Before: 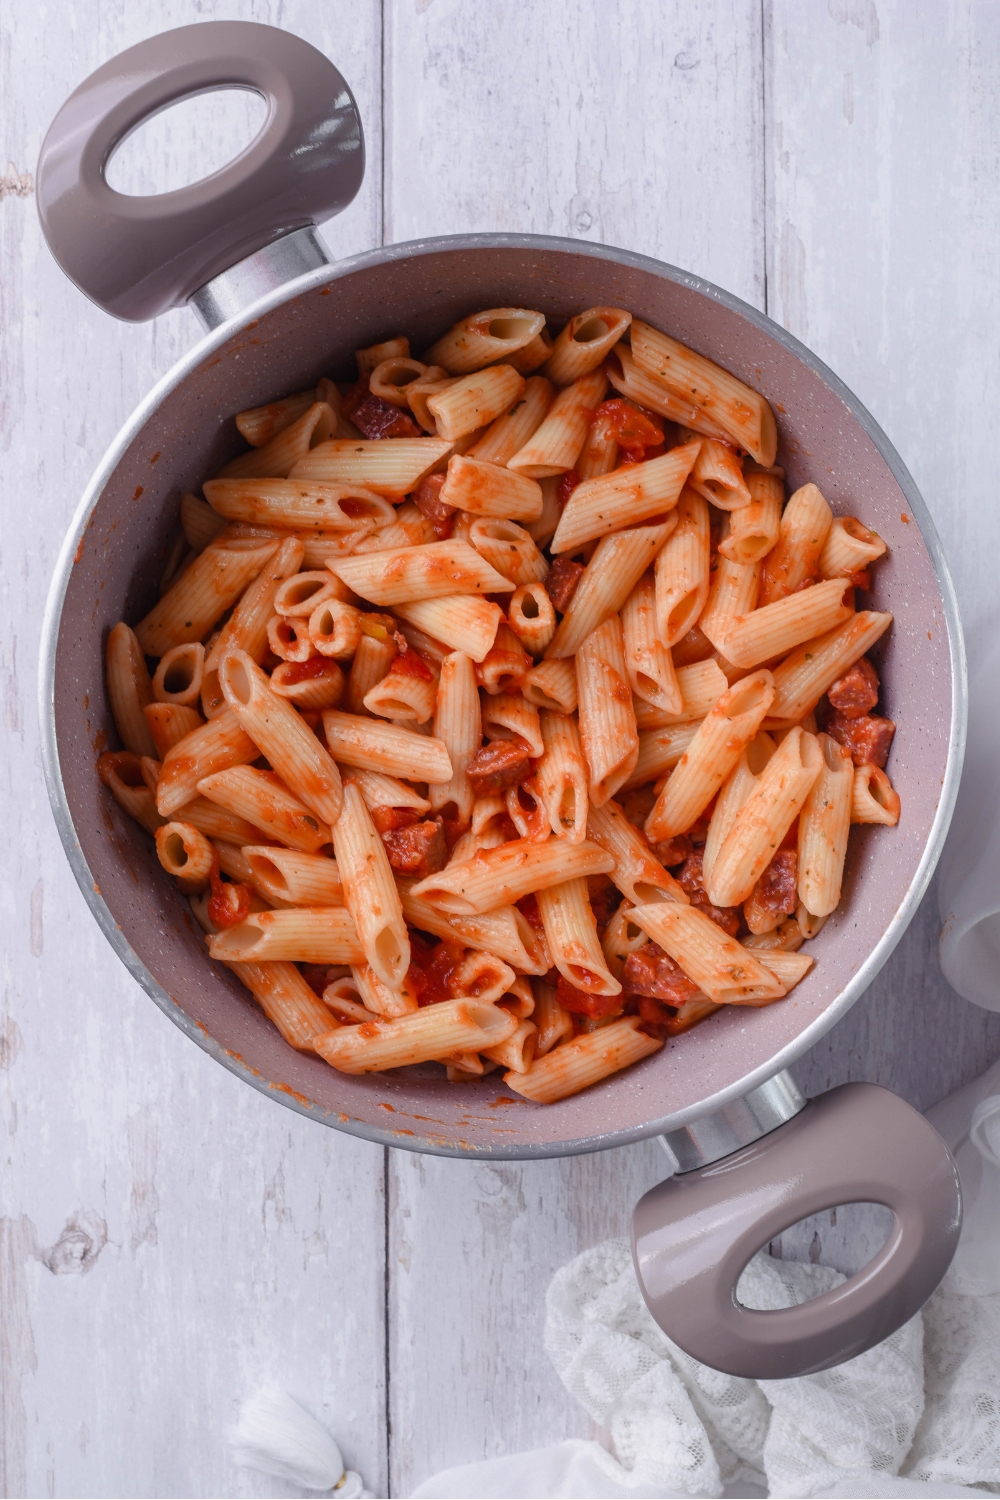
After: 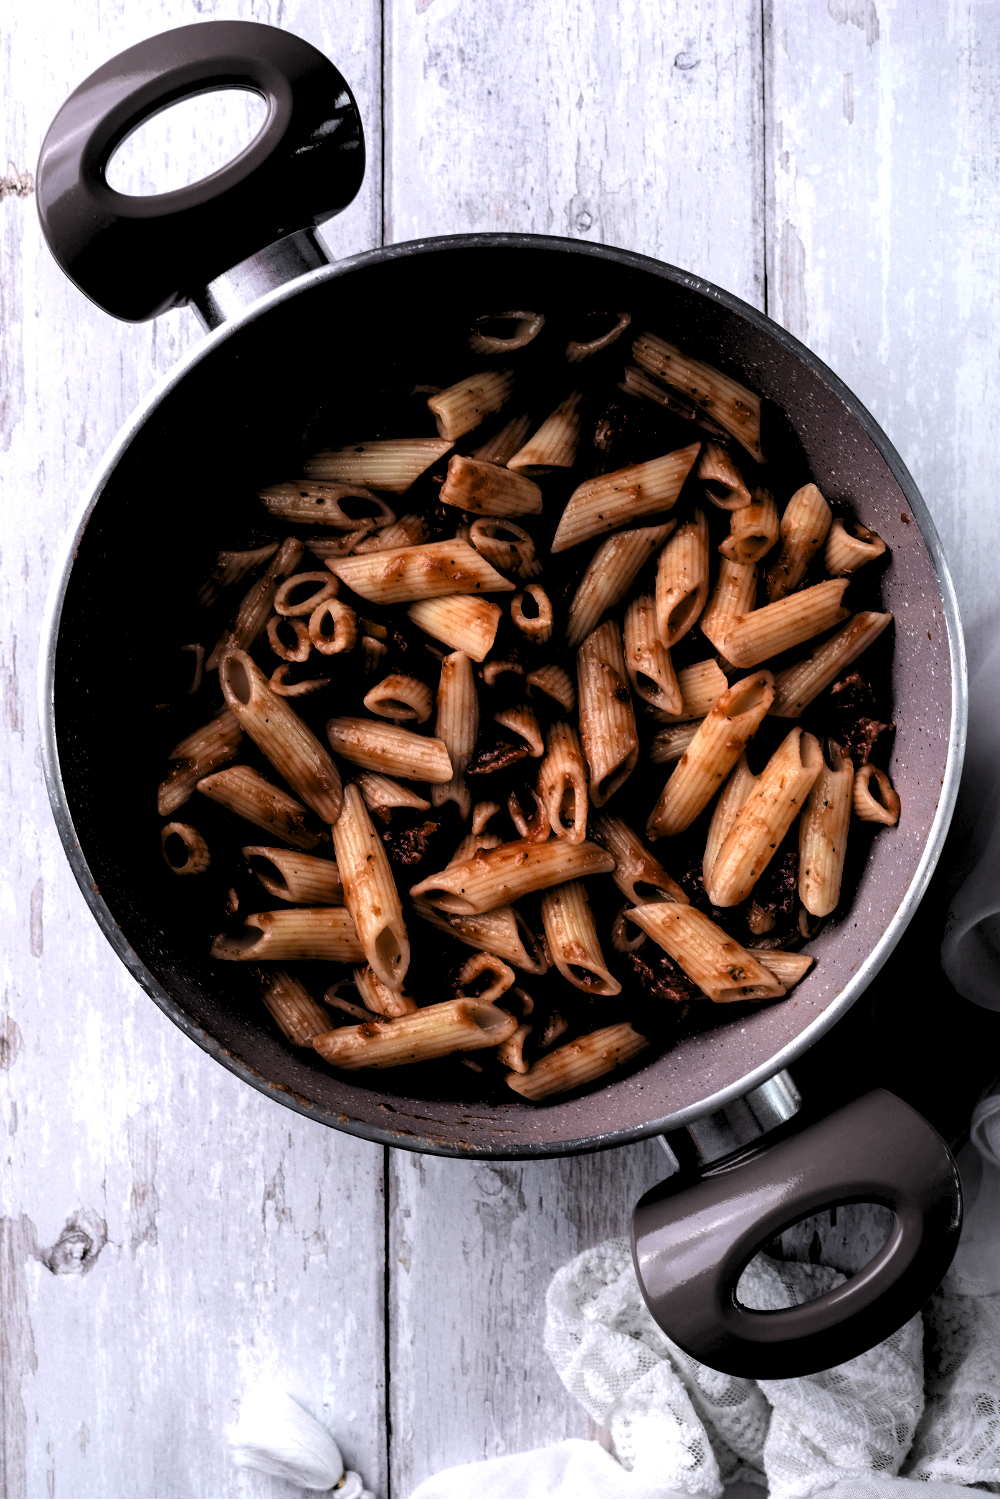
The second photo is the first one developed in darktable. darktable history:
levels: levels [0.514, 0.759, 1]
contrast brightness saturation: brightness -0.016, saturation 0.347
exposure: exposure 0.496 EV, compensate highlight preservation false
